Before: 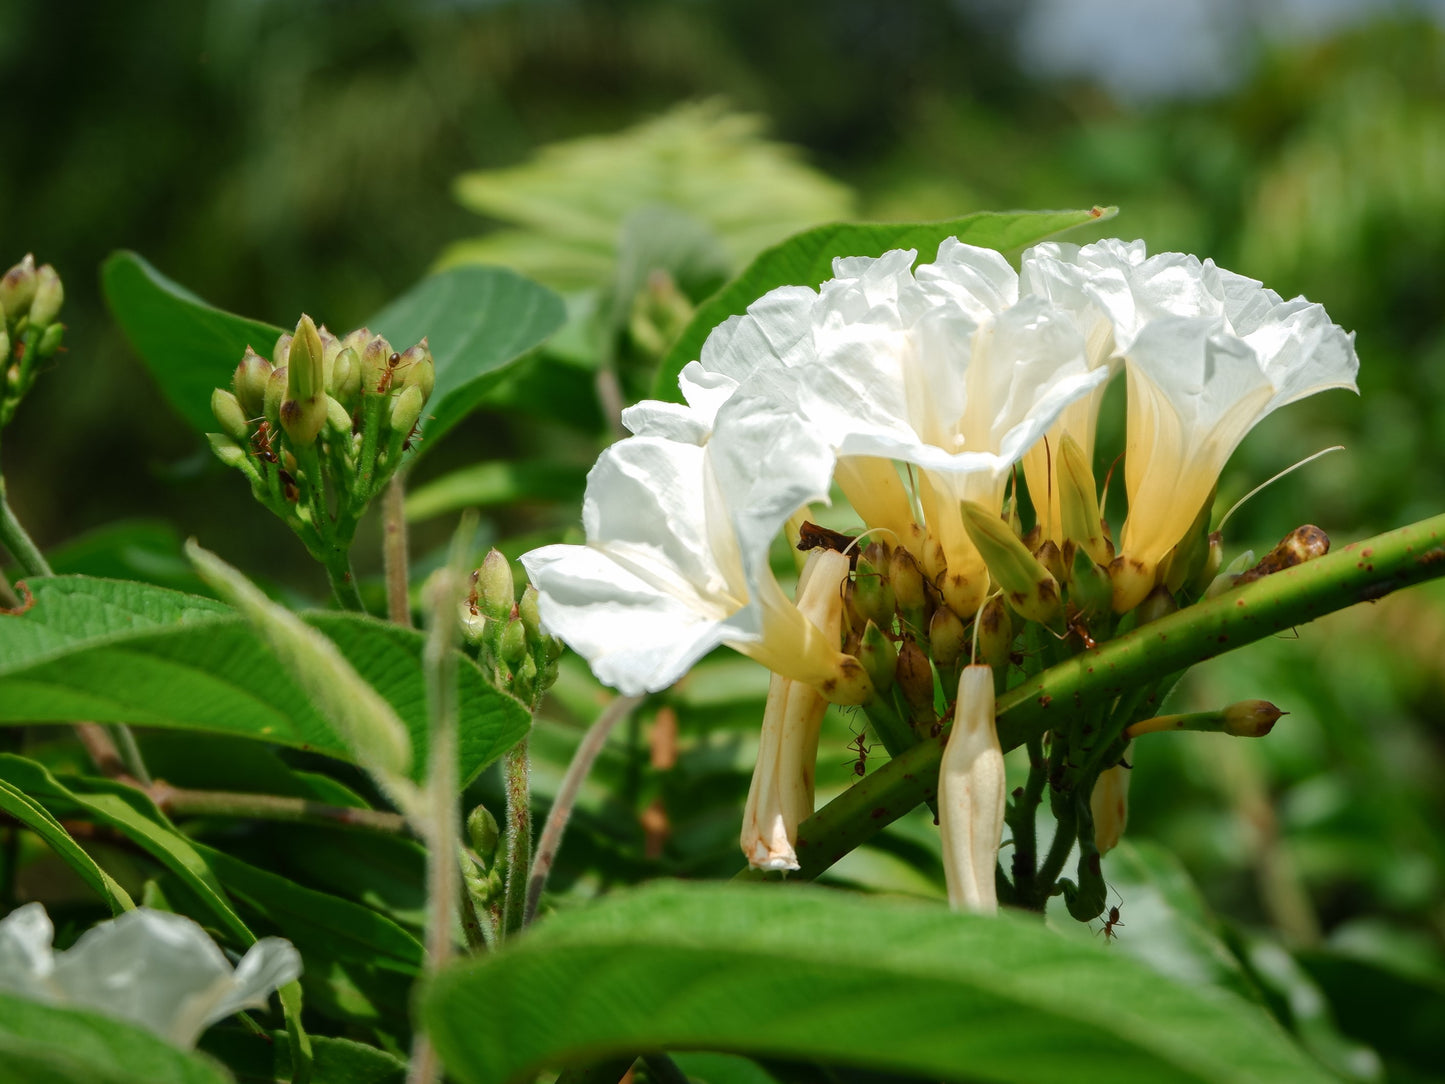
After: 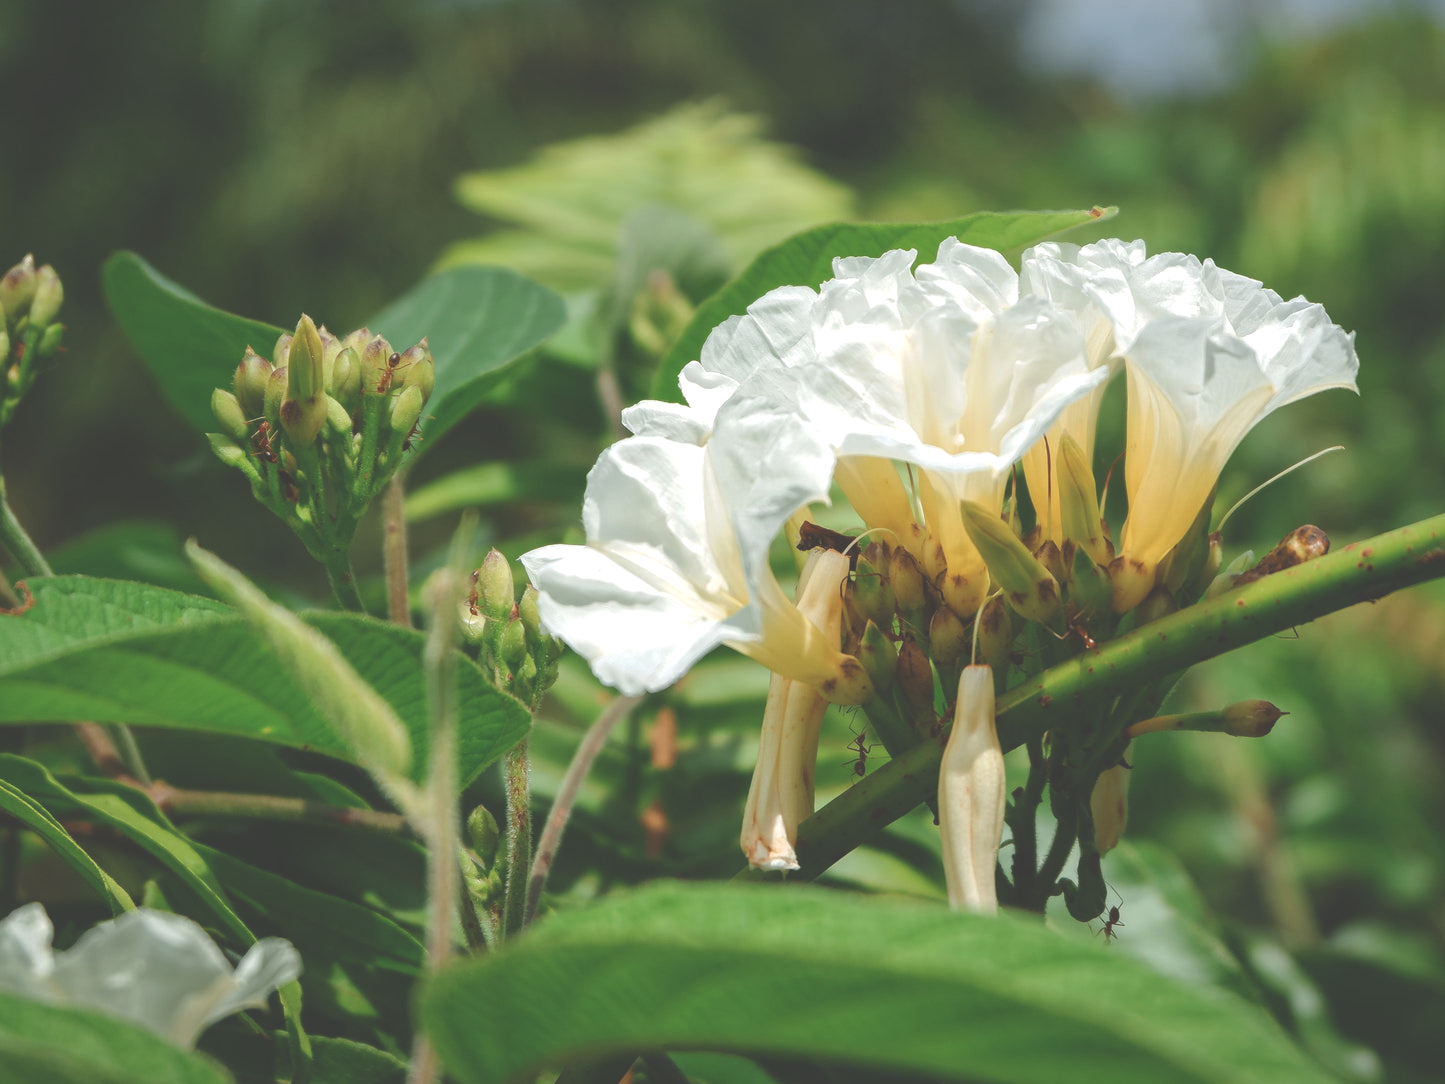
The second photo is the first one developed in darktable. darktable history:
exposure: black level correction -0.041, exposure 0.064 EV, compensate highlight preservation false
